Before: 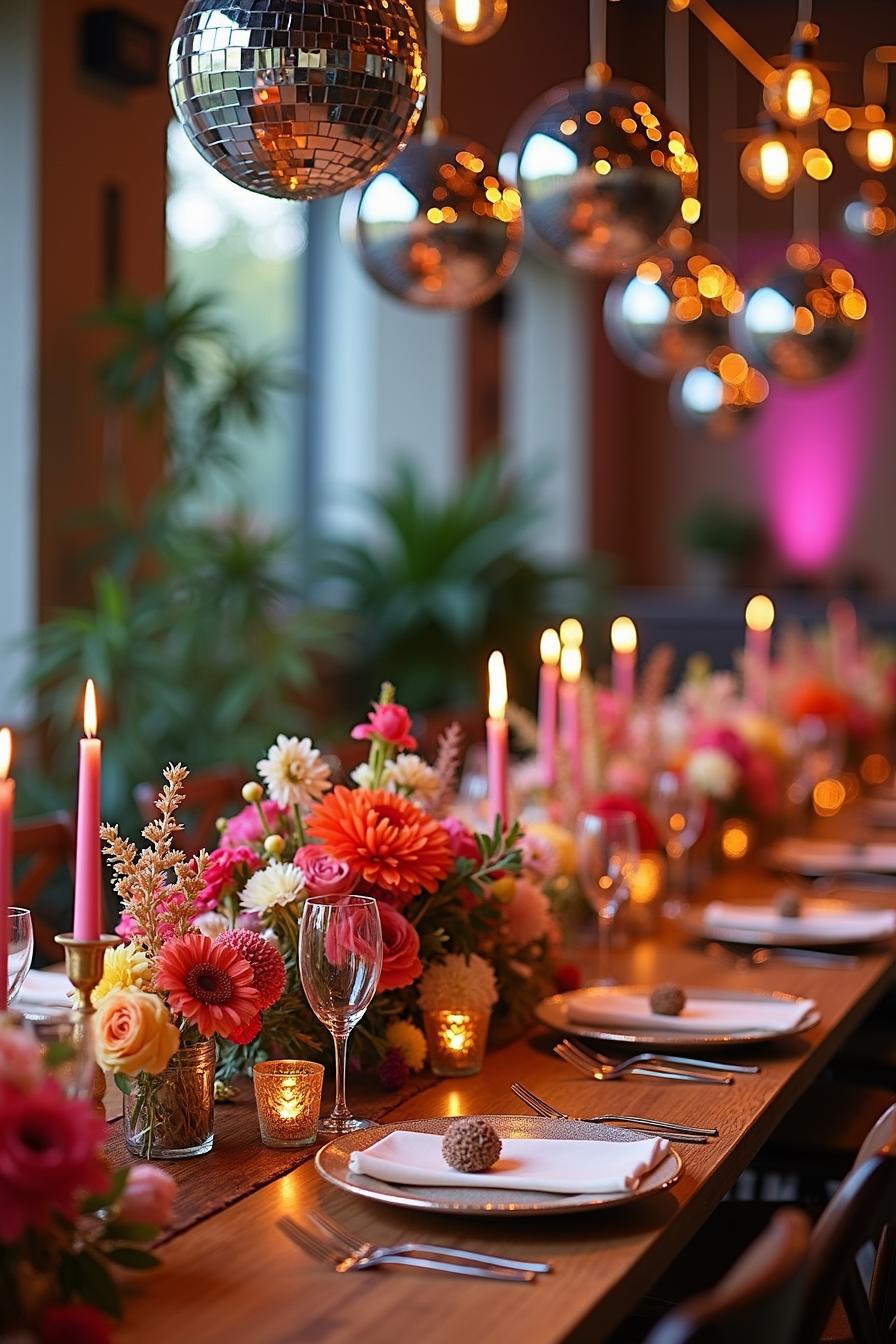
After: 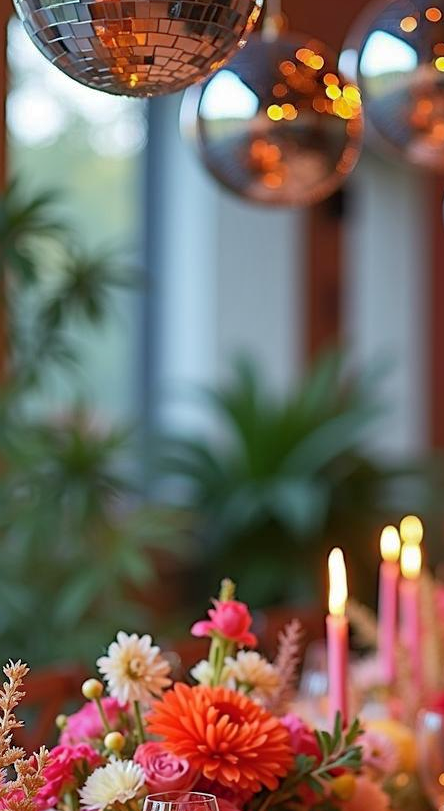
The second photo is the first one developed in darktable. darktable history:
crop: left 17.92%, top 7.695%, right 32.451%, bottom 31.912%
exposure: compensate exposure bias true, compensate highlight preservation false
shadows and highlights: on, module defaults
local contrast: mode bilateral grid, contrast 20, coarseness 49, detail 120%, midtone range 0.2
